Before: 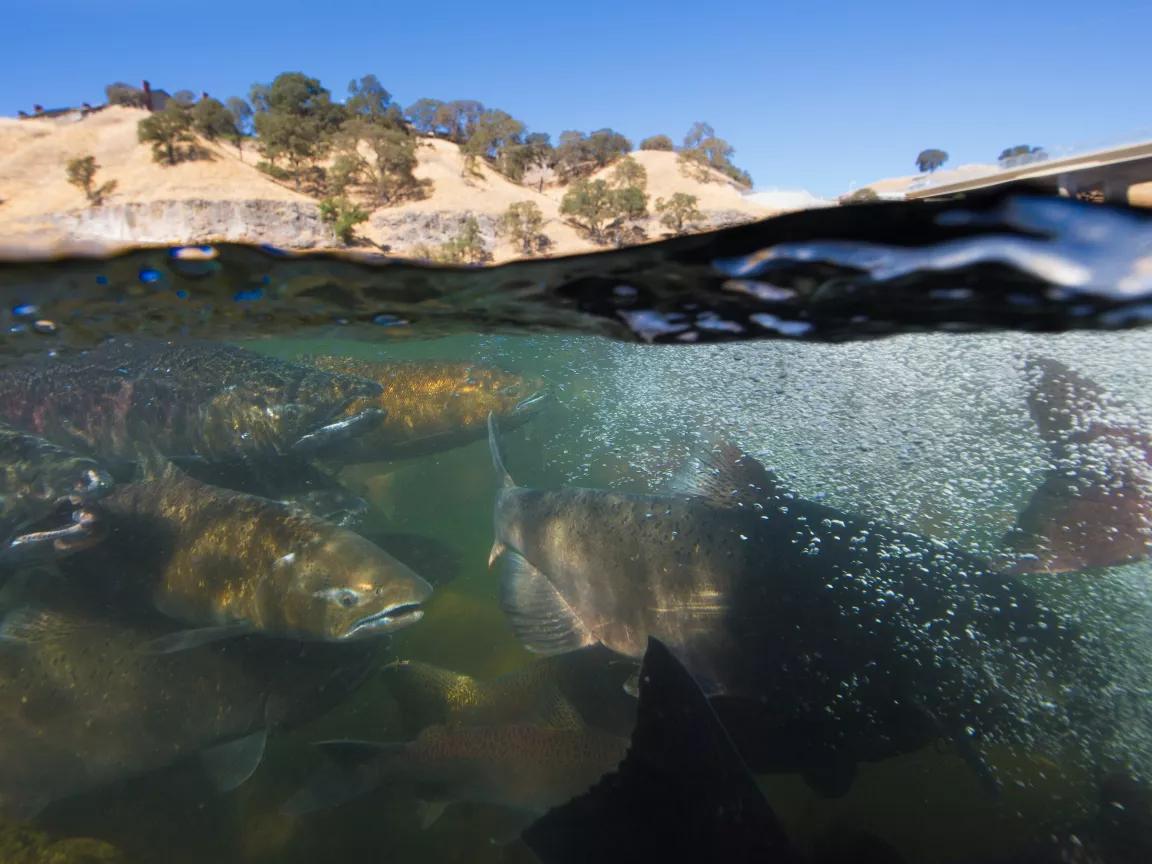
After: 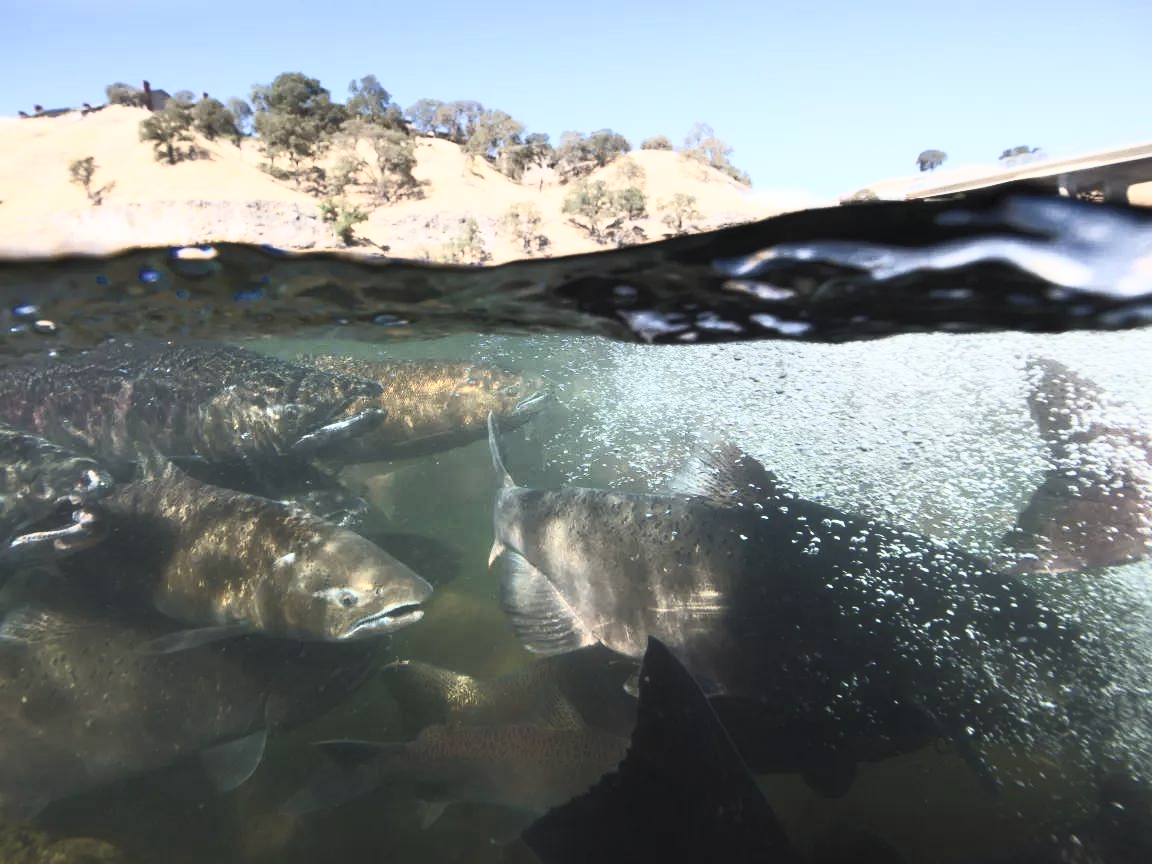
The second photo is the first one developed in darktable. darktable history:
contrast brightness saturation: contrast 0.57, brightness 0.57, saturation -0.34
vignetting: fall-off start 116.67%, fall-off radius 59.26%, brightness -0.31, saturation -0.056
